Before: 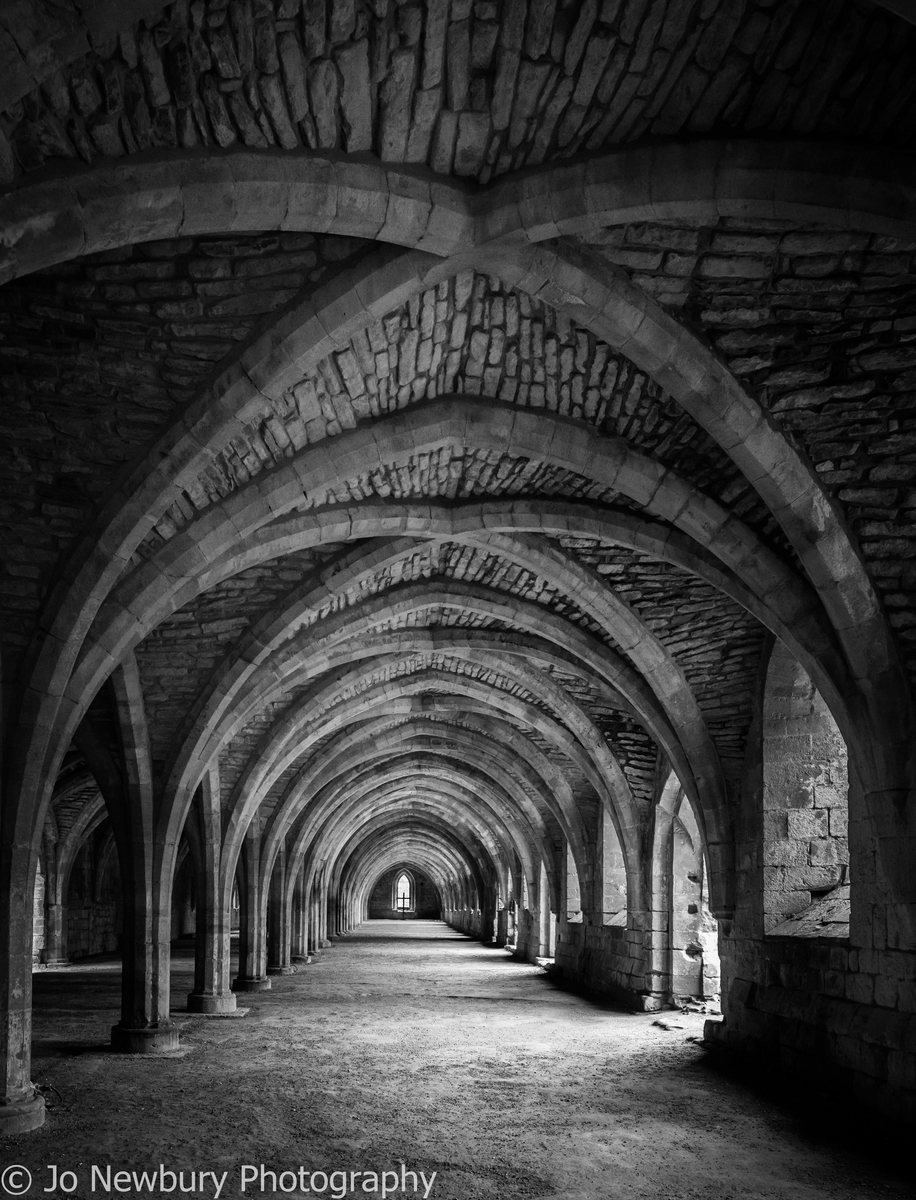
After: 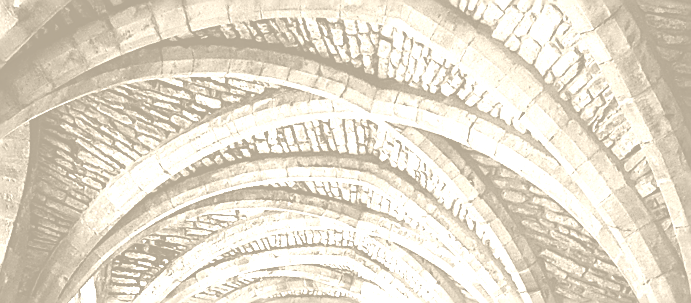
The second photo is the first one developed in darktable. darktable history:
velvia: on, module defaults
crop and rotate: angle 16.12°, top 30.835%, bottom 35.653%
base curve: curves: ch0 [(0, 0) (0.007, 0.004) (0.027, 0.03) (0.046, 0.07) (0.207, 0.54) (0.442, 0.872) (0.673, 0.972) (1, 1)], preserve colors none
local contrast: mode bilateral grid, contrast 100, coarseness 100, detail 91%, midtone range 0.2
colorize: hue 36°, saturation 71%, lightness 80.79%
exposure: black level correction 0, exposure 0.4 EV, compensate exposure bias true, compensate highlight preservation false
sharpen: radius 1.685, amount 1.294
